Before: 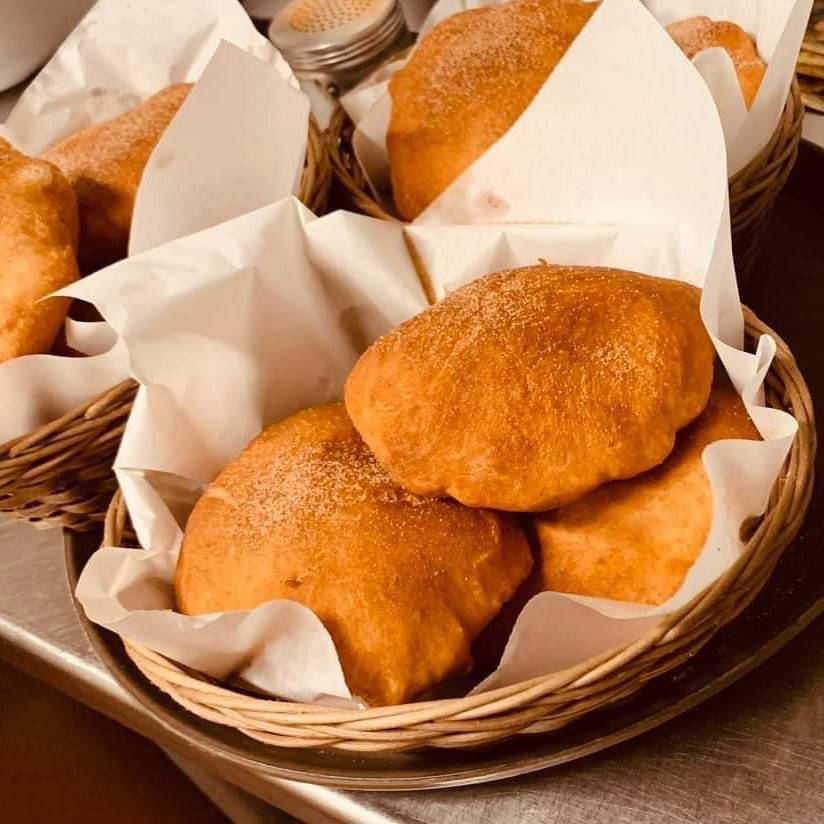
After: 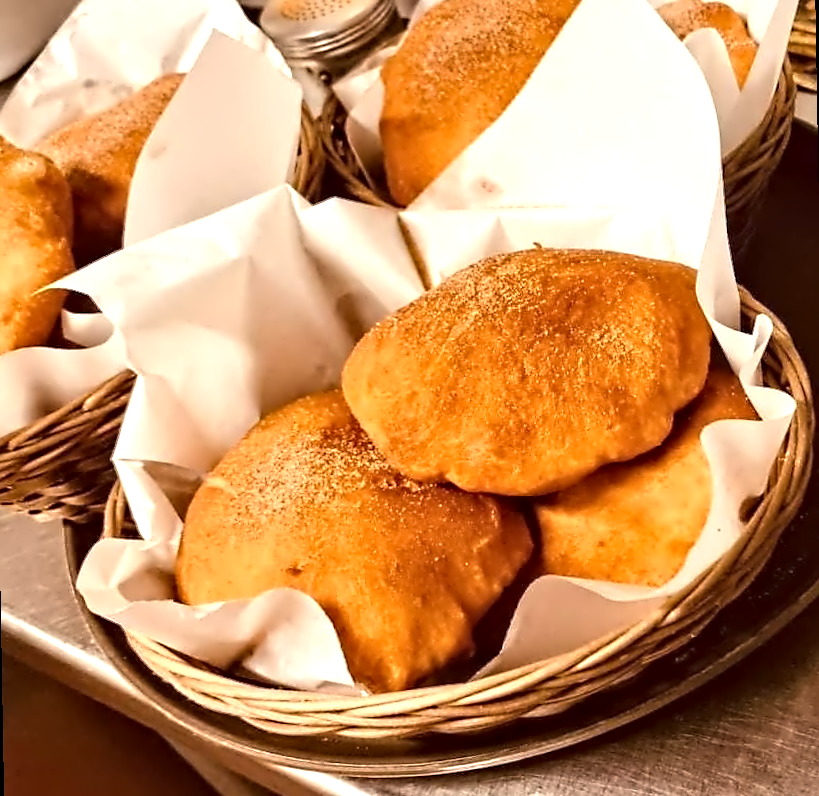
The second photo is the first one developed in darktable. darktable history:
rotate and perspective: rotation -1°, crop left 0.011, crop right 0.989, crop top 0.025, crop bottom 0.975
contrast equalizer: octaves 7, y [[0.5, 0.542, 0.583, 0.625, 0.667, 0.708], [0.5 ×6], [0.5 ×6], [0, 0.033, 0.067, 0.1, 0.133, 0.167], [0, 0.05, 0.1, 0.15, 0.2, 0.25]]
exposure: black level correction 0, exposure 0.5 EV, compensate highlight preservation false
